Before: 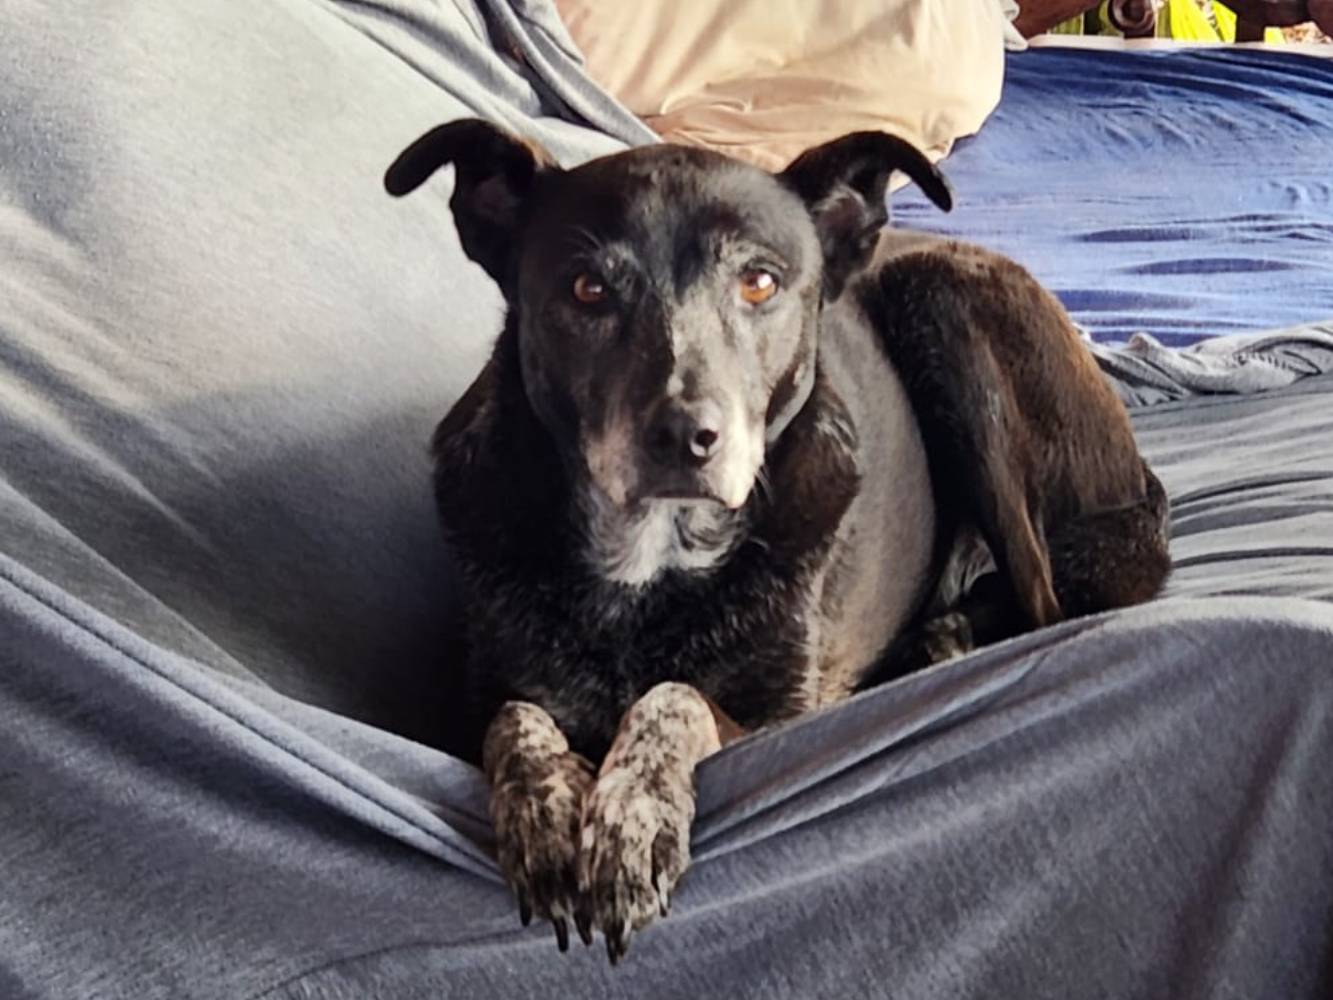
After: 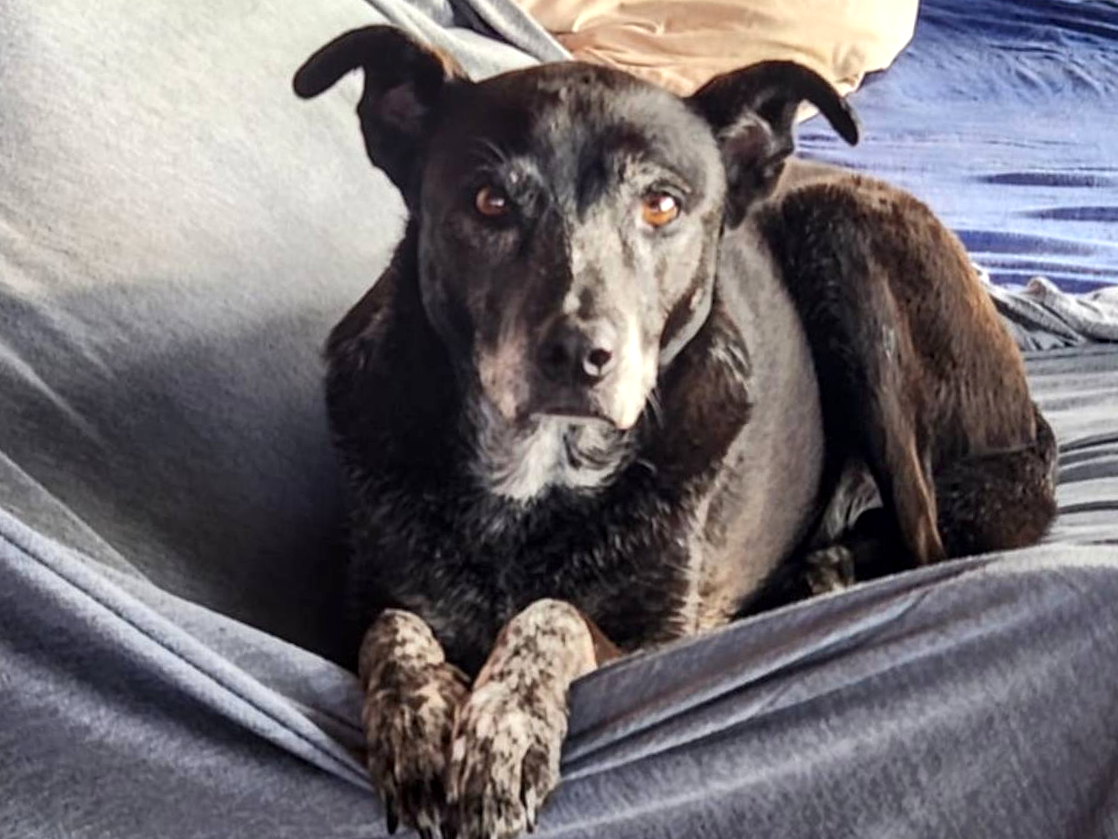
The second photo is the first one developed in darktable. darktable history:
exposure: black level correction 0, exposure 0.3 EV, compensate highlight preservation false
crop and rotate: angle -3.27°, left 5.211%, top 5.211%, right 4.607%, bottom 4.607%
local contrast: on, module defaults
